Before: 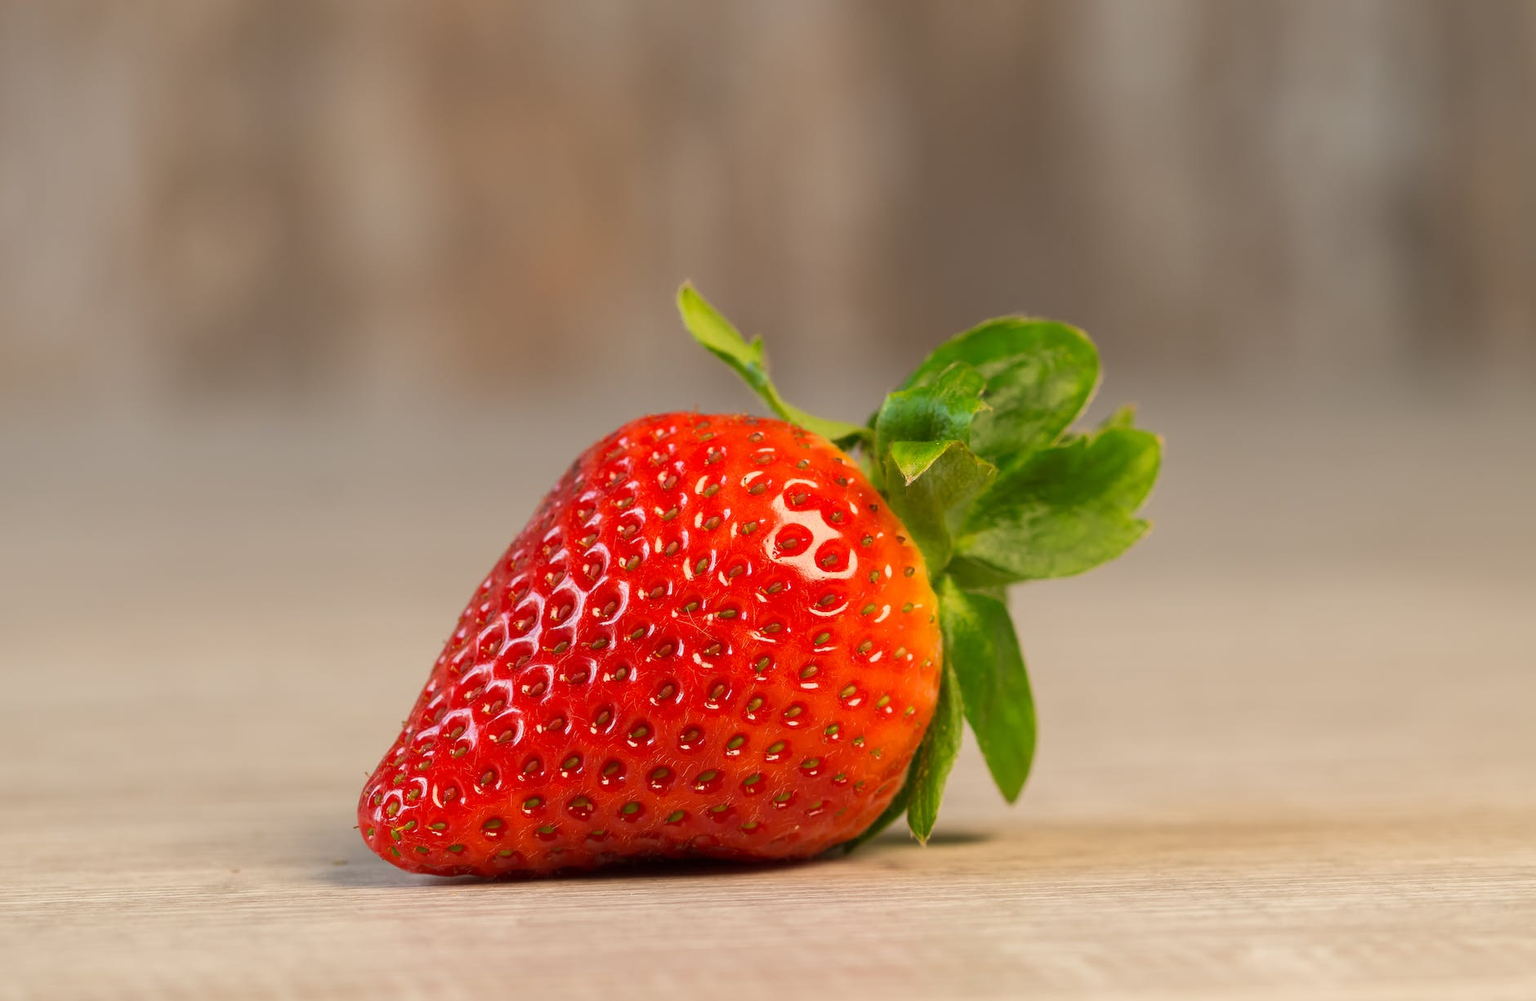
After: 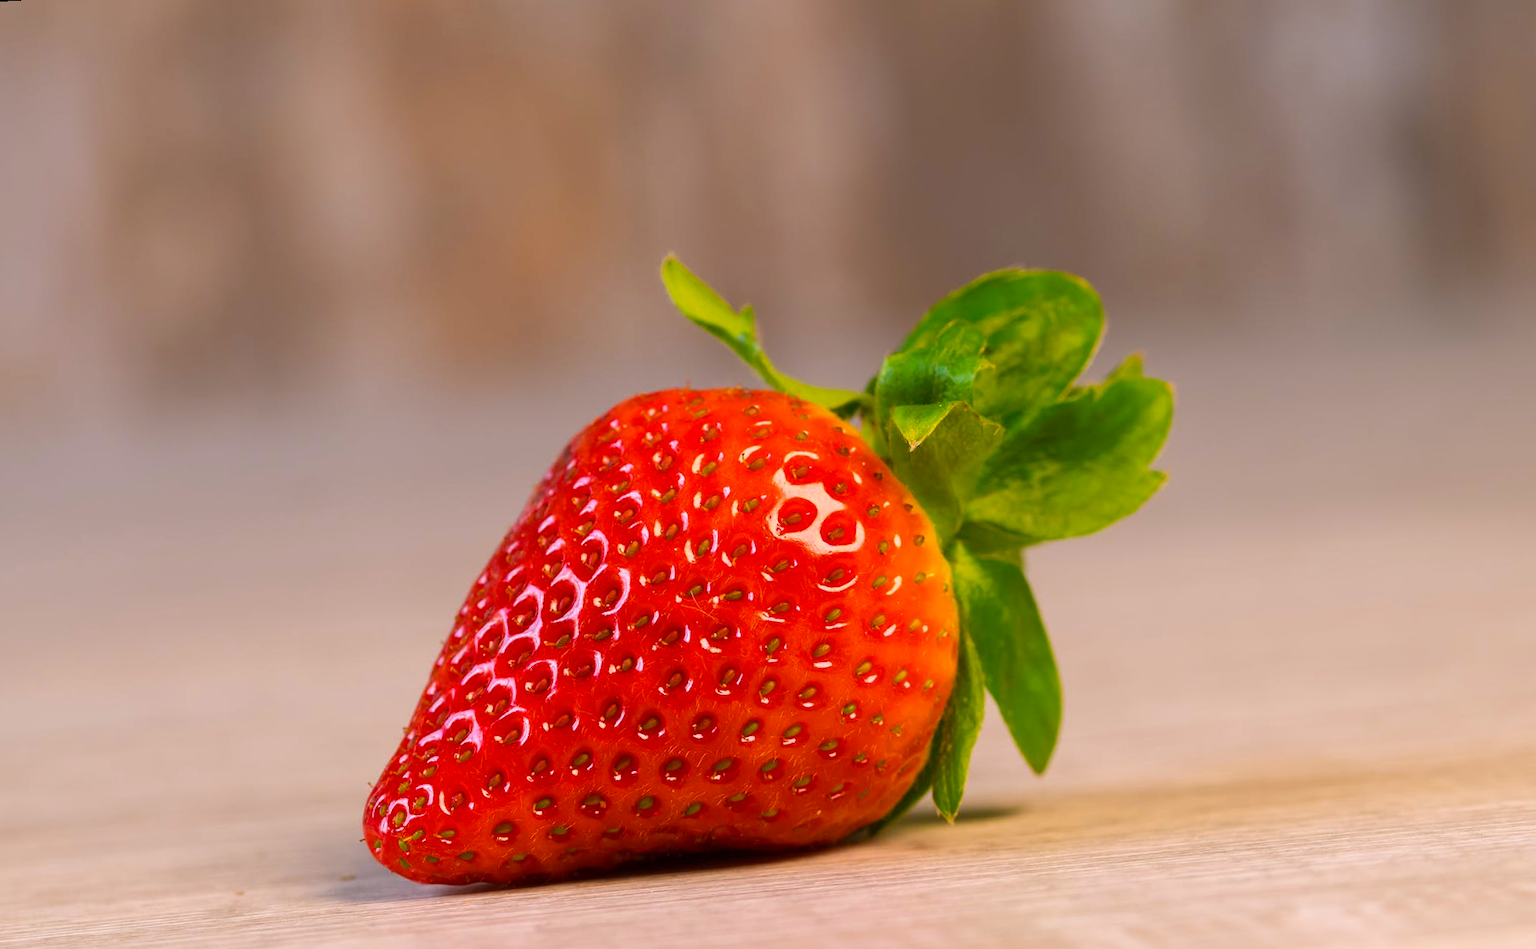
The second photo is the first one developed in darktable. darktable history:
color correction: highlights a* -5.94, highlights b* 11.19
white balance: red 1.042, blue 1.17
color balance rgb: perceptual saturation grading › global saturation 25%, global vibrance 20%
rotate and perspective: rotation -3.52°, crop left 0.036, crop right 0.964, crop top 0.081, crop bottom 0.919
